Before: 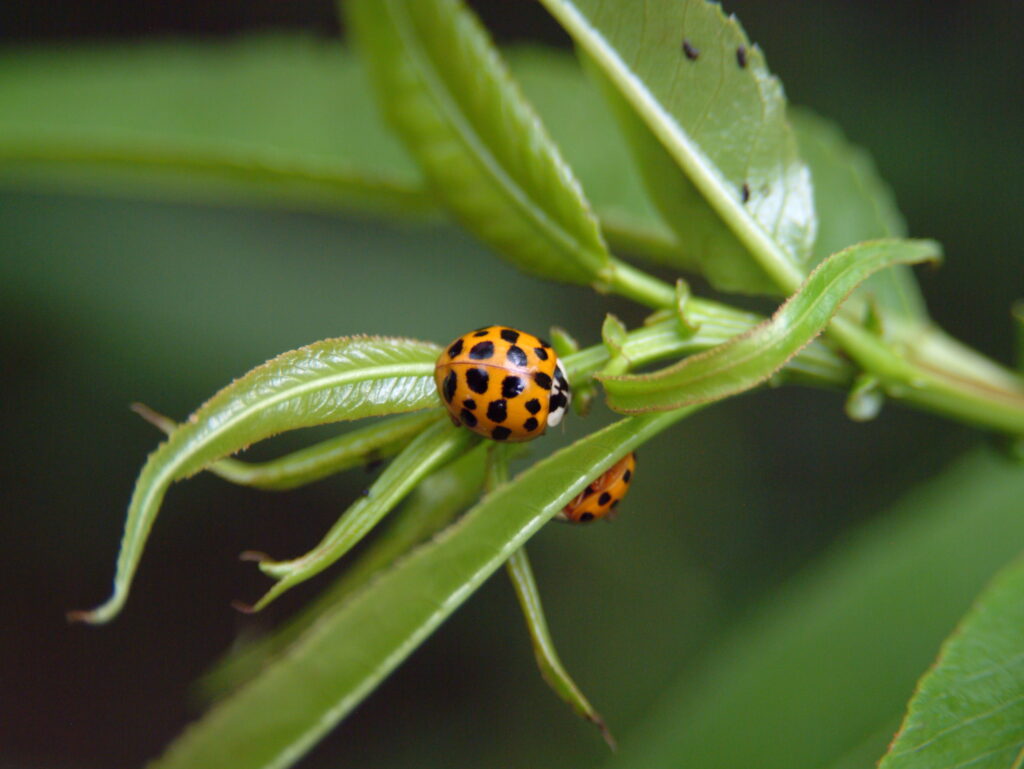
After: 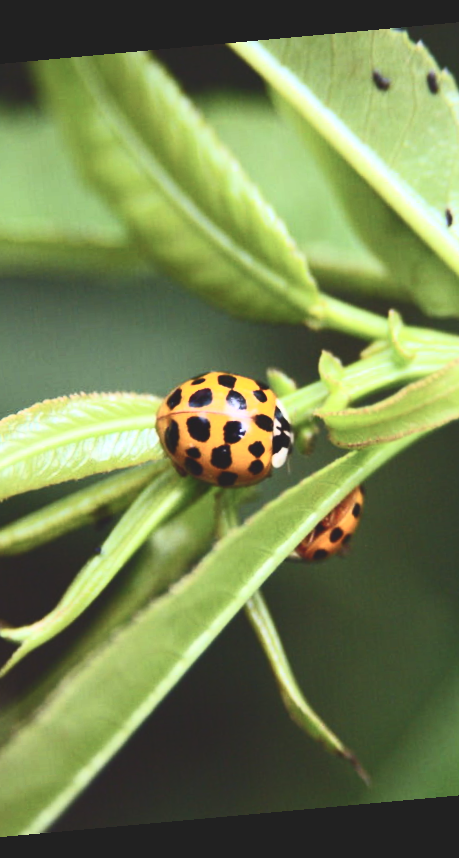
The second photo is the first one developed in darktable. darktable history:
crop: left 28.583%, right 29.231%
contrast brightness saturation: contrast 0.62, brightness 0.34, saturation 0.14
exposure: black level correction -0.023, exposure -0.039 EV, compensate highlight preservation false
rotate and perspective: rotation -5.2°, automatic cropping off
